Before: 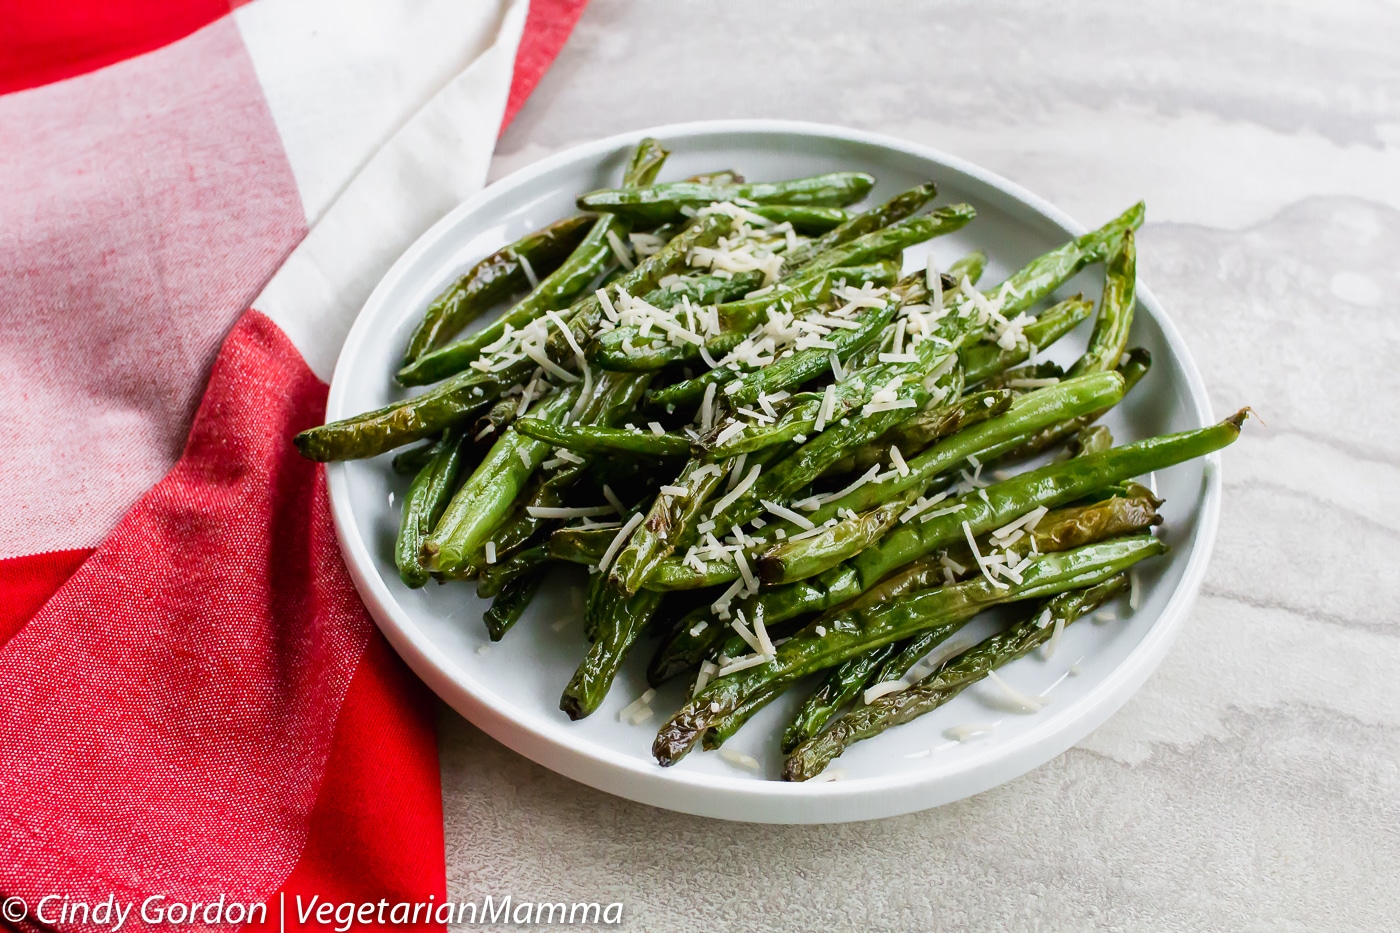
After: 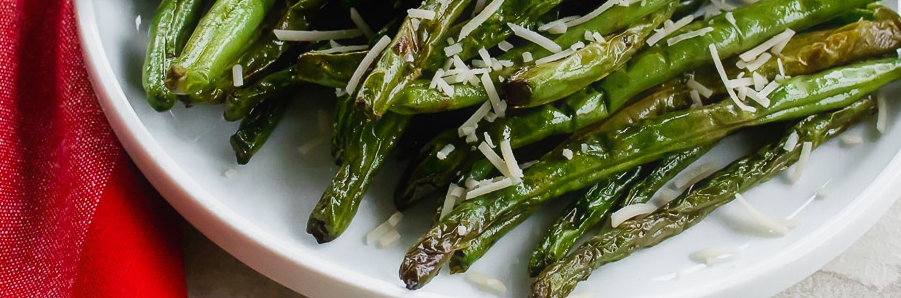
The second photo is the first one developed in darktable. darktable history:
contrast equalizer: y [[0.5, 0.488, 0.462, 0.461, 0.491, 0.5], [0.5 ×6], [0.5 ×6], [0 ×6], [0 ×6]]
crop: left 18.091%, top 51.13%, right 17.525%, bottom 16.85%
